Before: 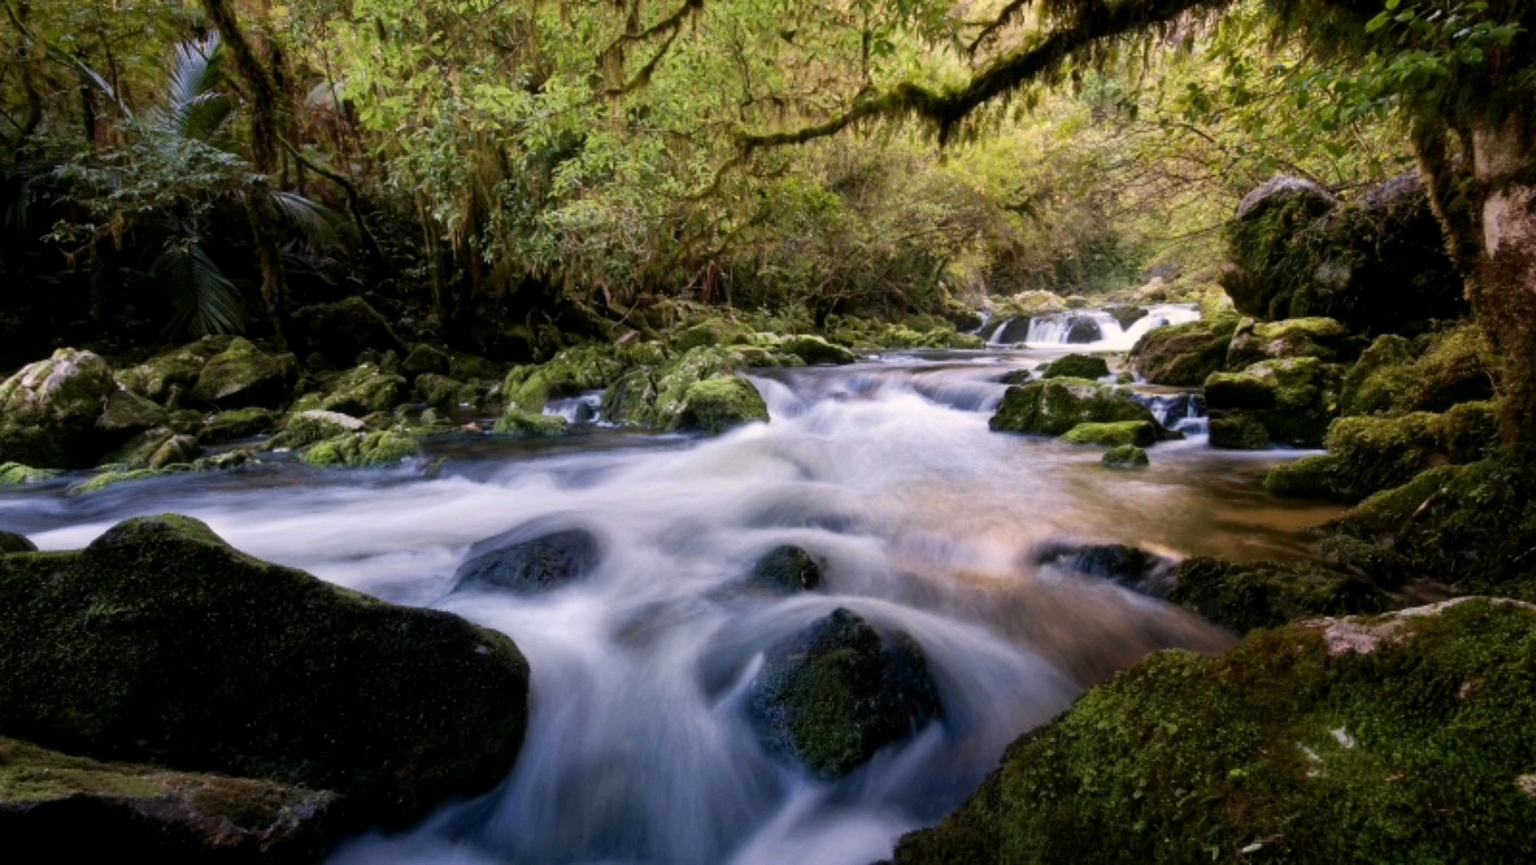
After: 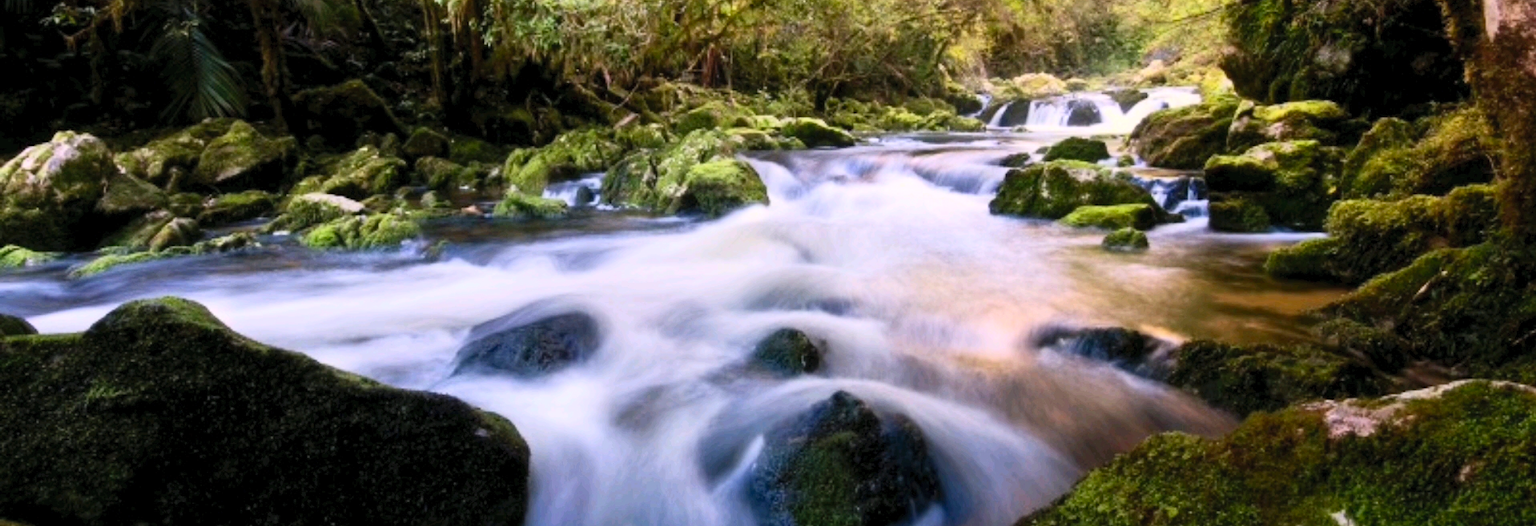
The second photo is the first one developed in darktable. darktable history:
crop and rotate: top 25.097%, bottom 14.053%
contrast brightness saturation: contrast 0.245, brightness 0.263, saturation 0.389
